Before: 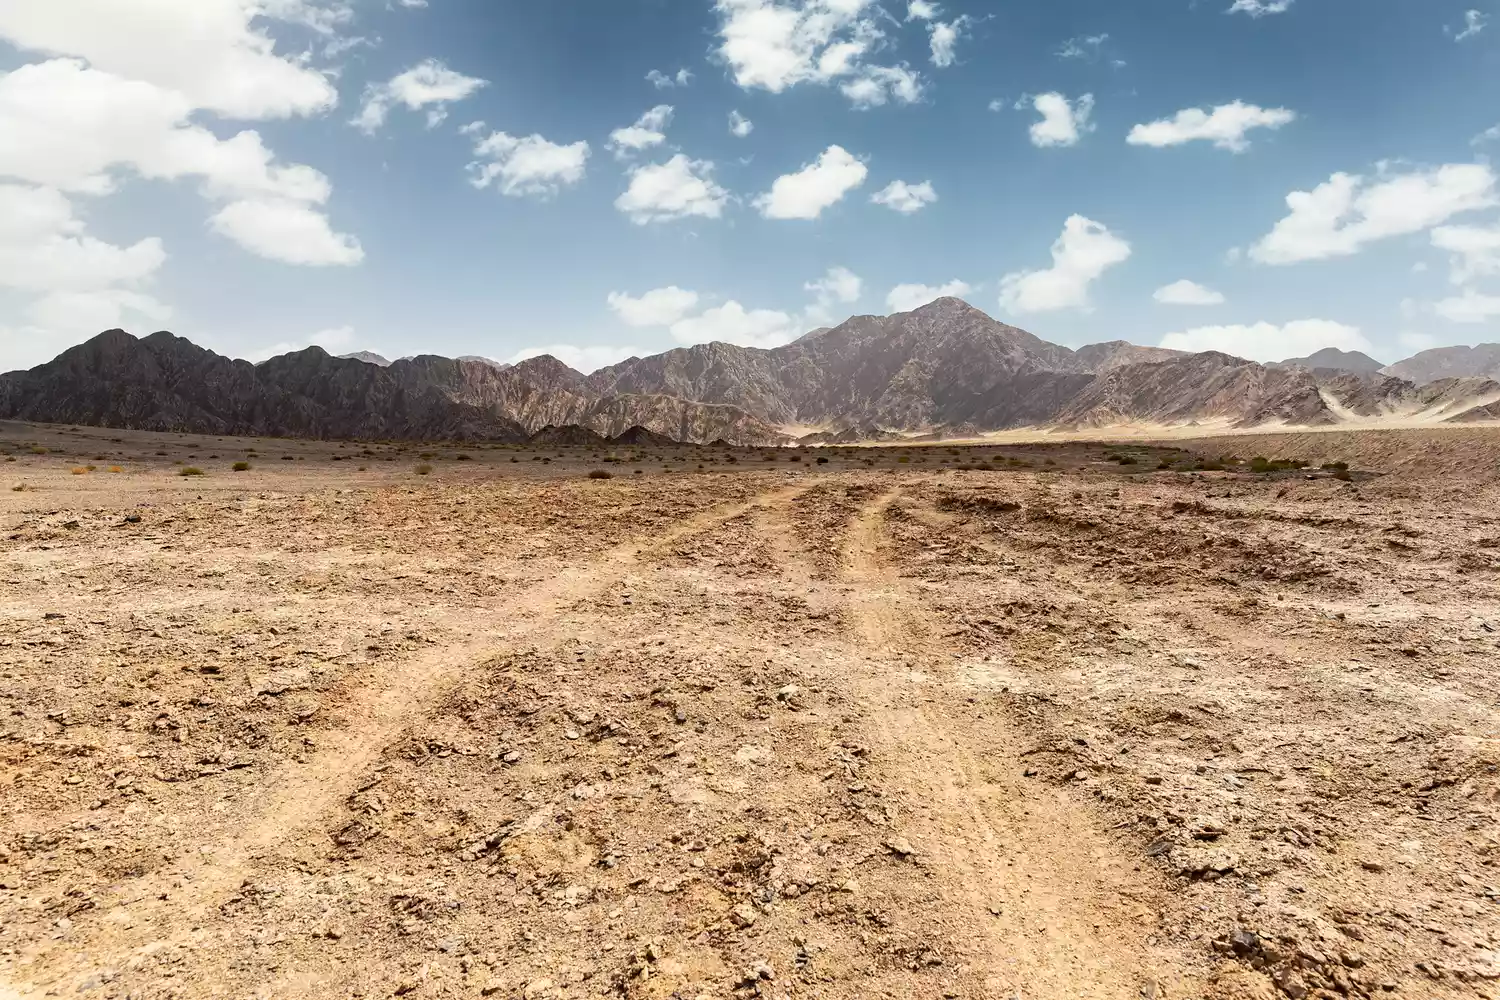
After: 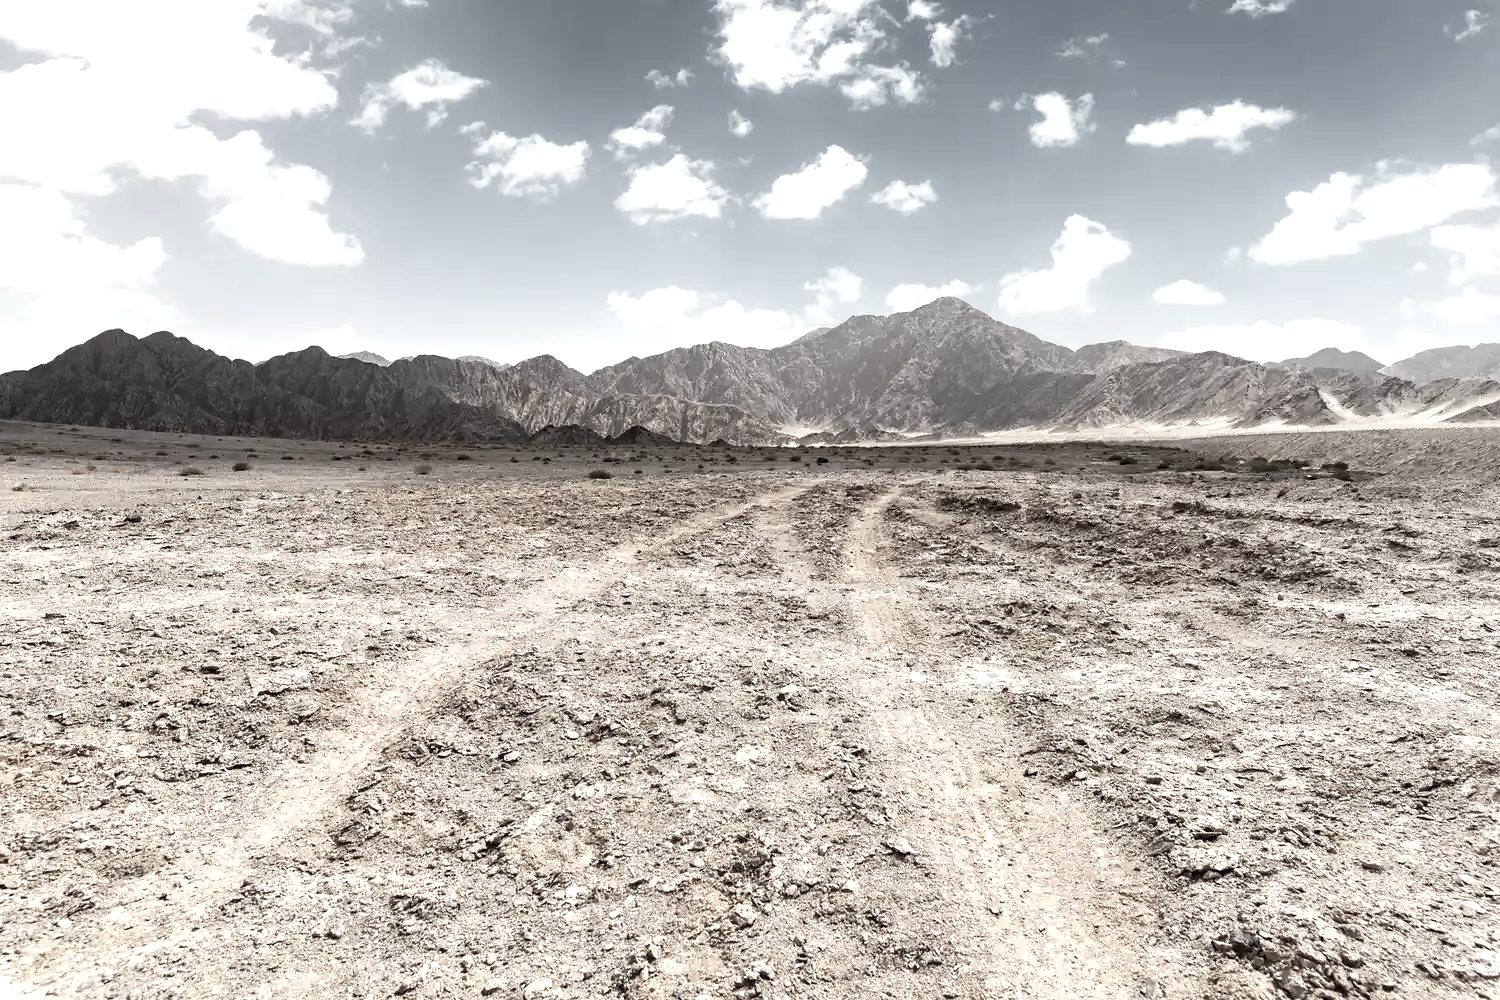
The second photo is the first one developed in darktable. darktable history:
color correction: highlights b* -0.037, saturation 0.263
exposure: black level correction 0.001, exposure 0.499 EV, compensate exposure bias true, compensate highlight preservation false
